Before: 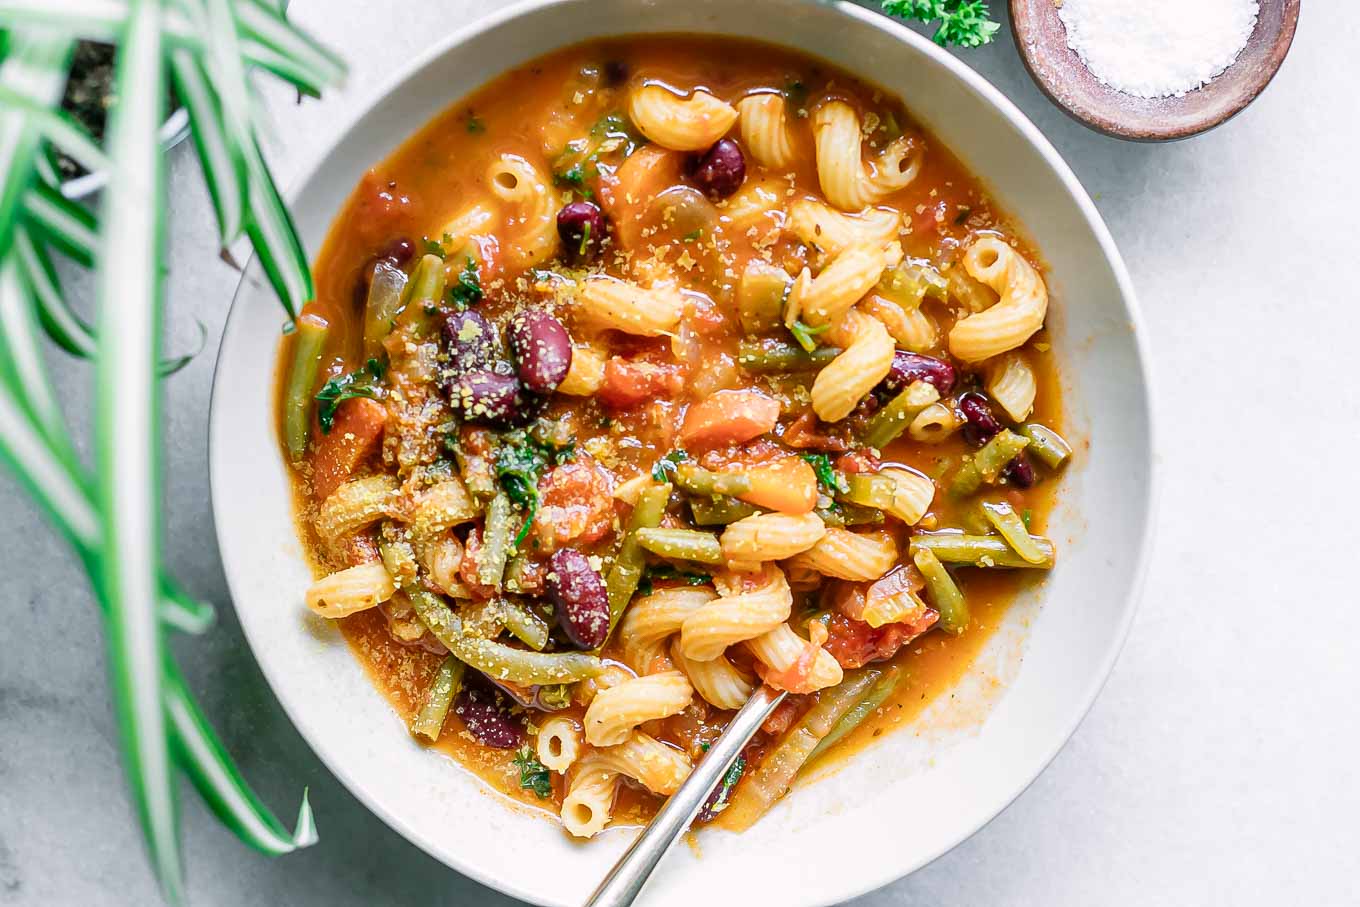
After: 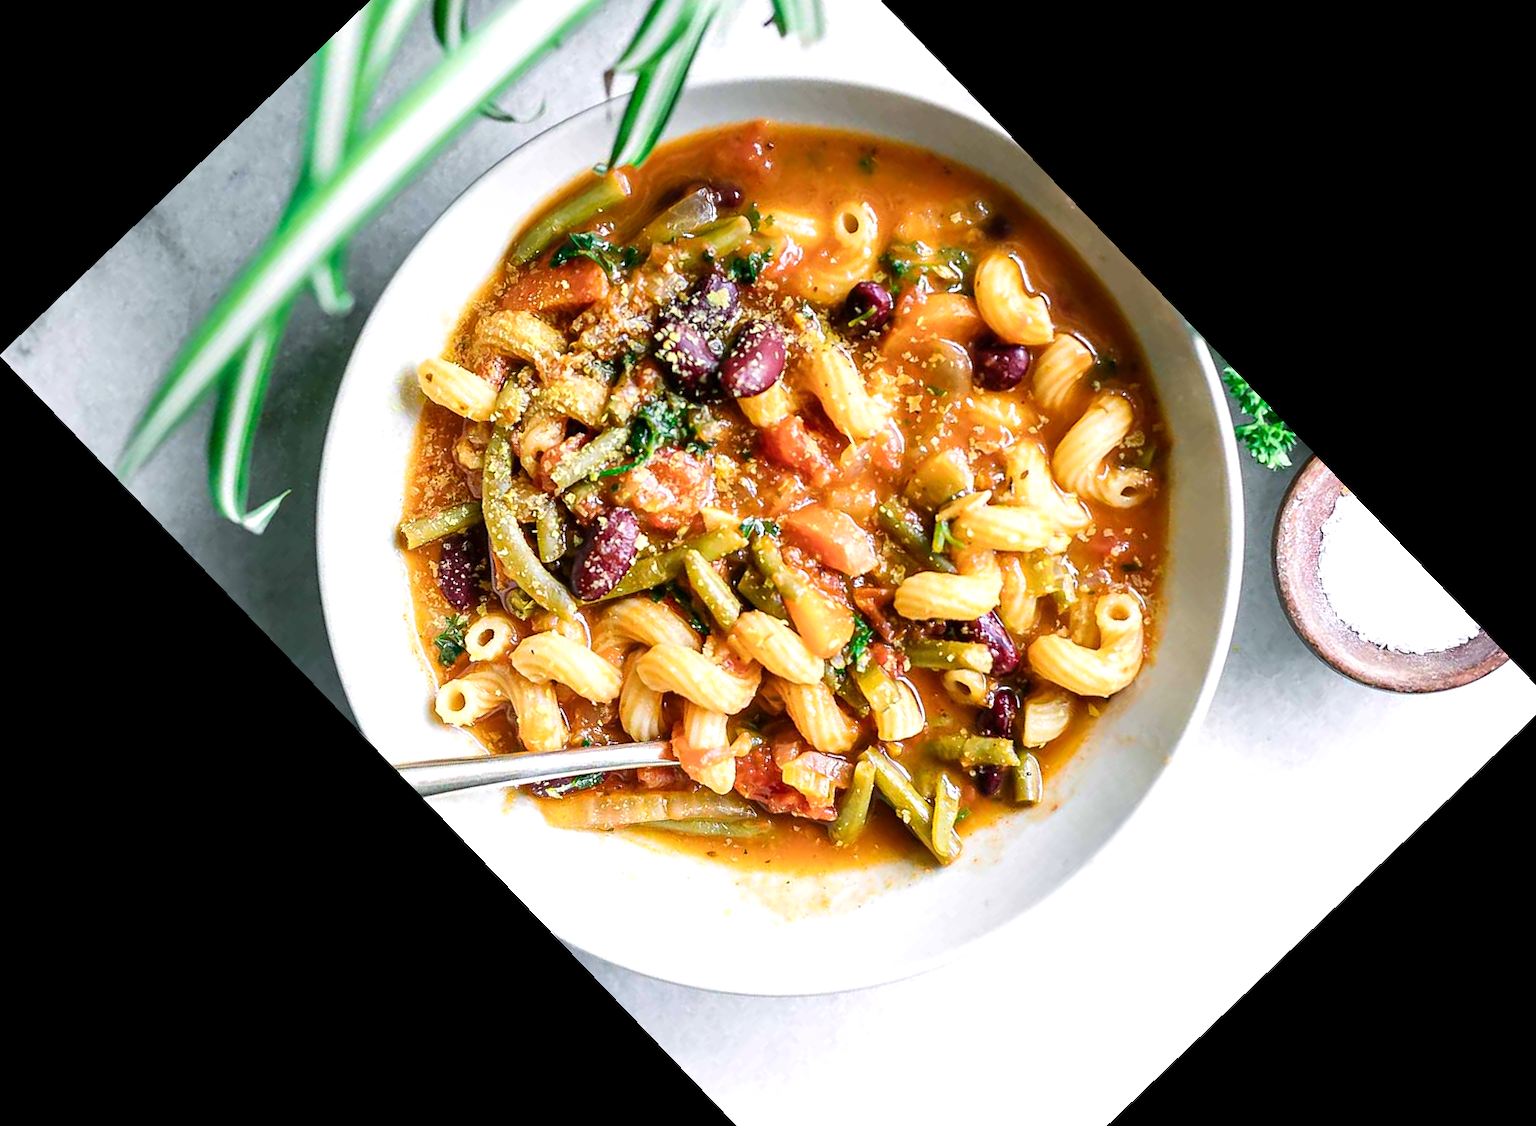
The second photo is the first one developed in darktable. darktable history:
crop and rotate: angle -46.26°, top 16.234%, right 0.912%, bottom 11.704%
tone equalizer: -8 EV -0.417 EV, -7 EV -0.389 EV, -6 EV -0.333 EV, -5 EV -0.222 EV, -3 EV 0.222 EV, -2 EV 0.333 EV, -1 EV 0.389 EV, +0 EV 0.417 EV, edges refinement/feathering 500, mask exposure compensation -1.57 EV, preserve details no
